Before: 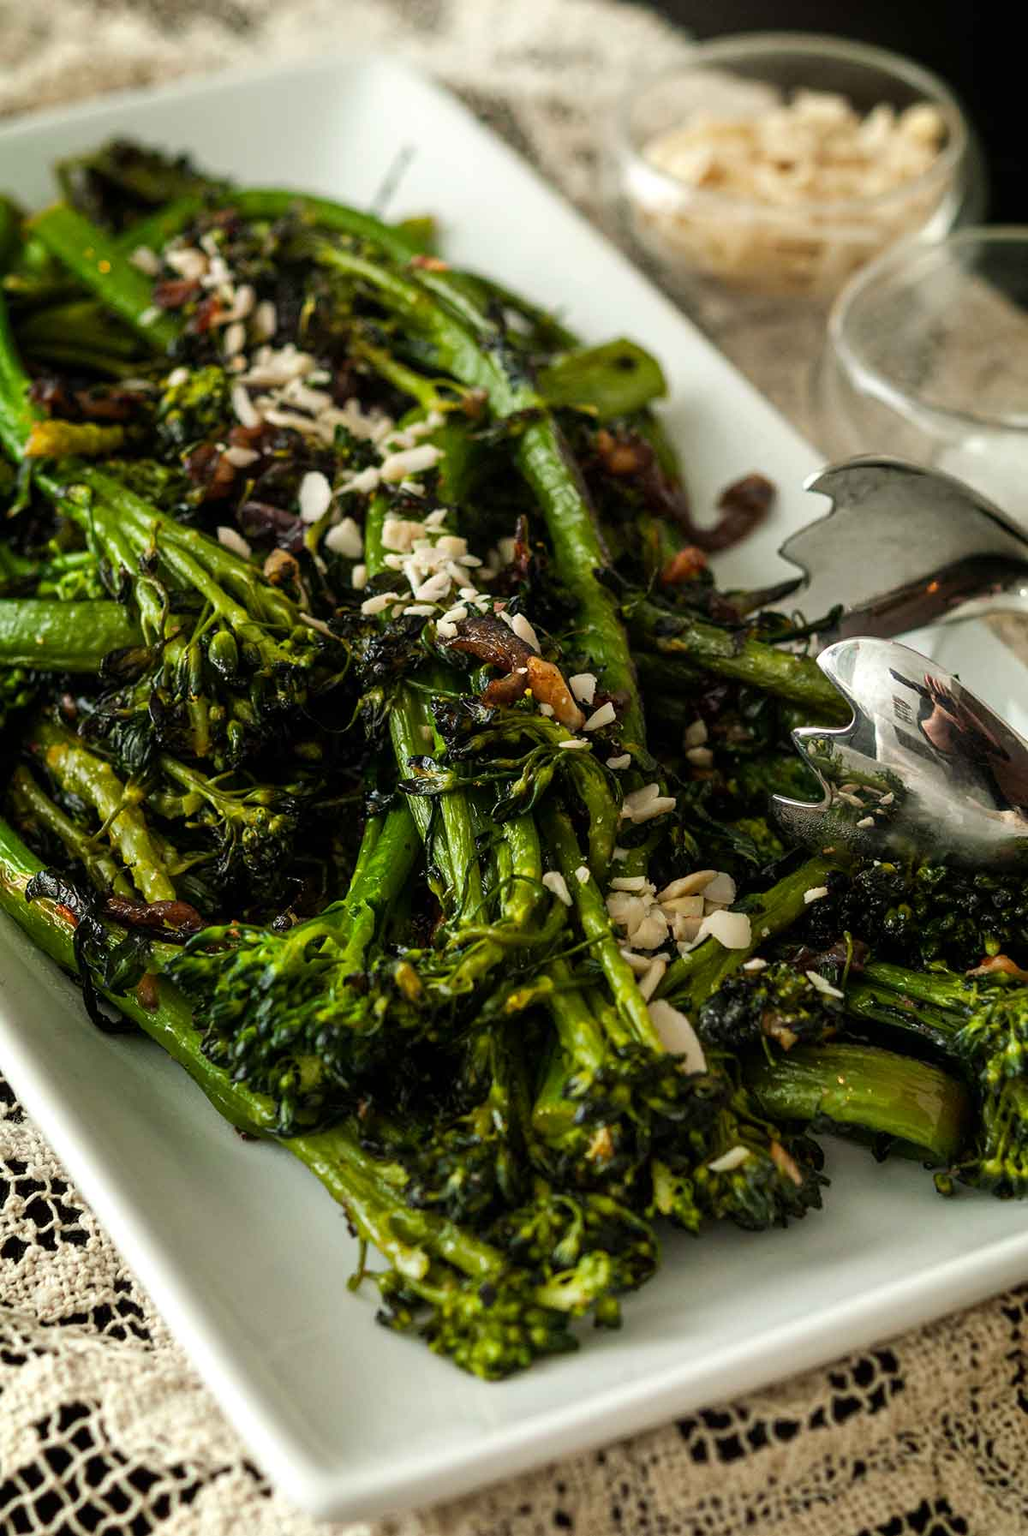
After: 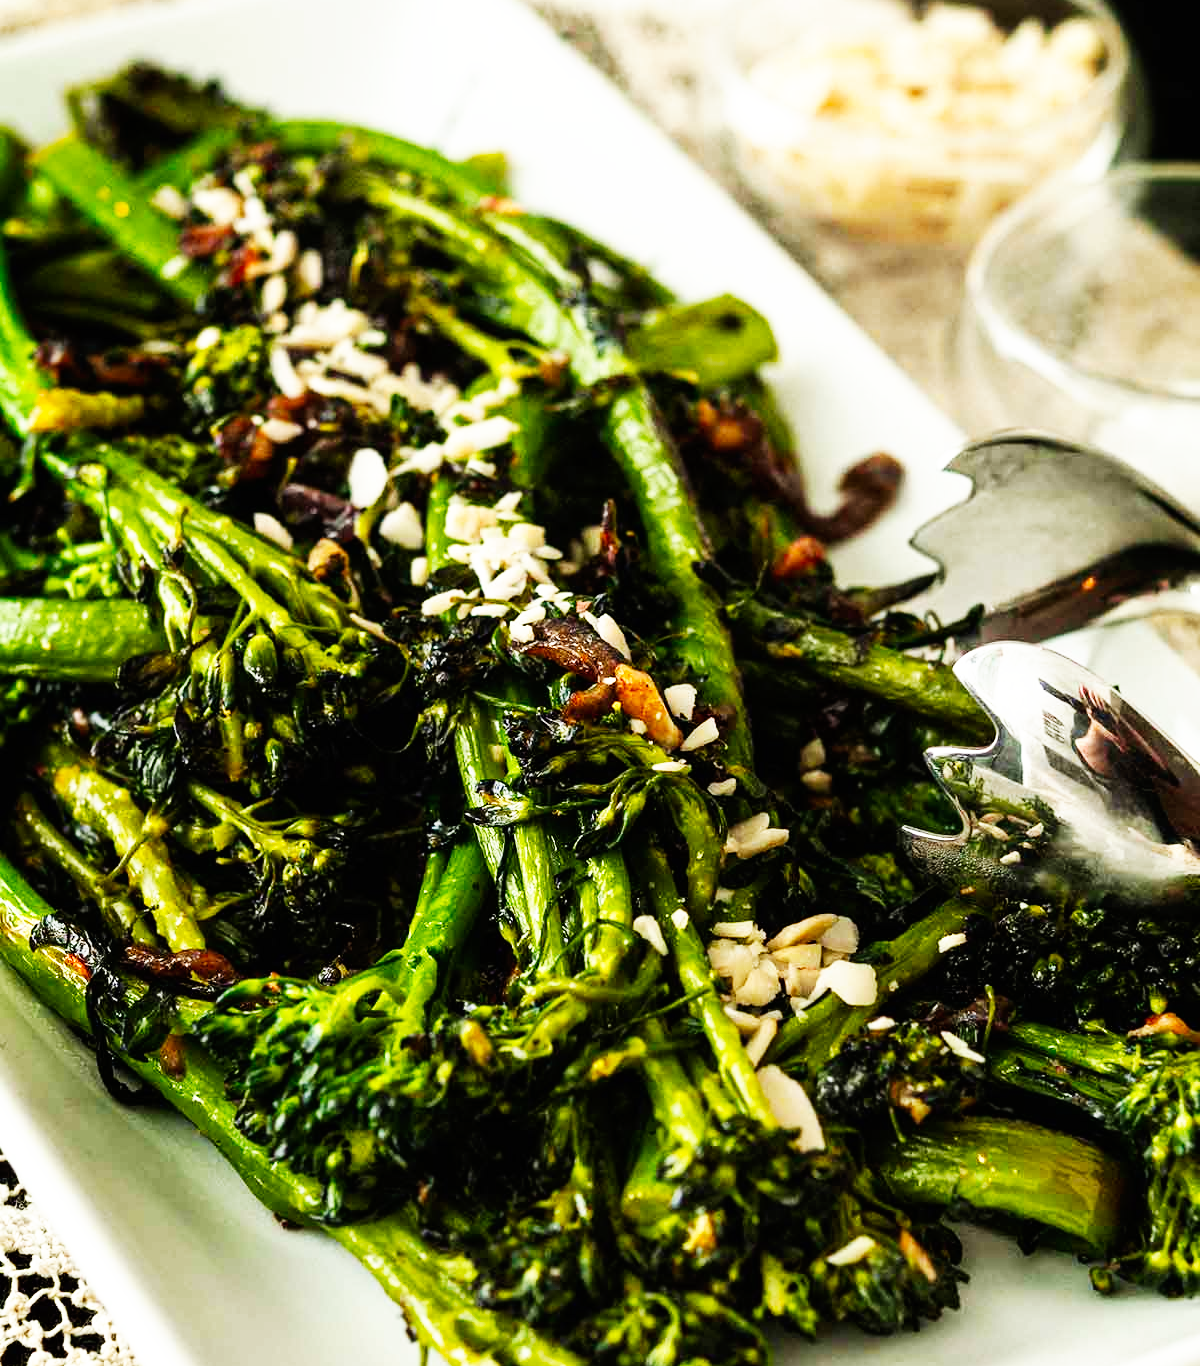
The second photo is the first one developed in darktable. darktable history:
base curve: curves: ch0 [(0, 0) (0.007, 0.004) (0.027, 0.03) (0.046, 0.07) (0.207, 0.54) (0.442, 0.872) (0.673, 0.972) (1, 1)], preserve colors none
crop: top 5.71%, bottom 18.086%
